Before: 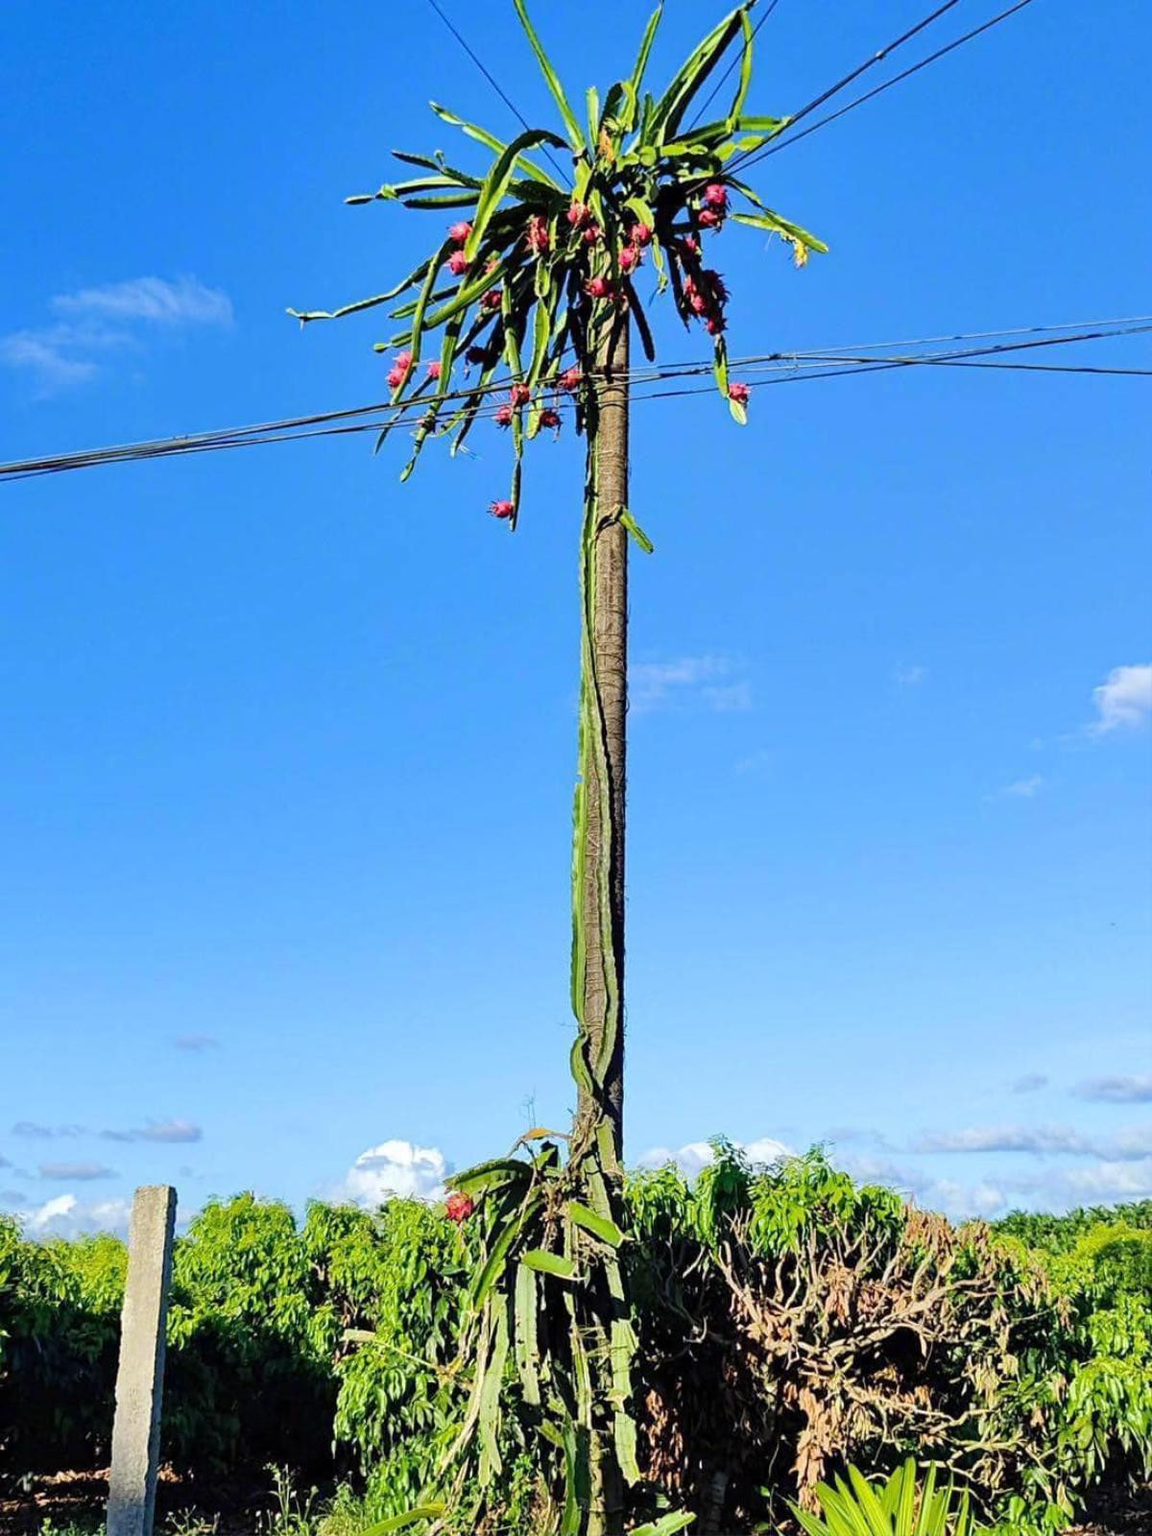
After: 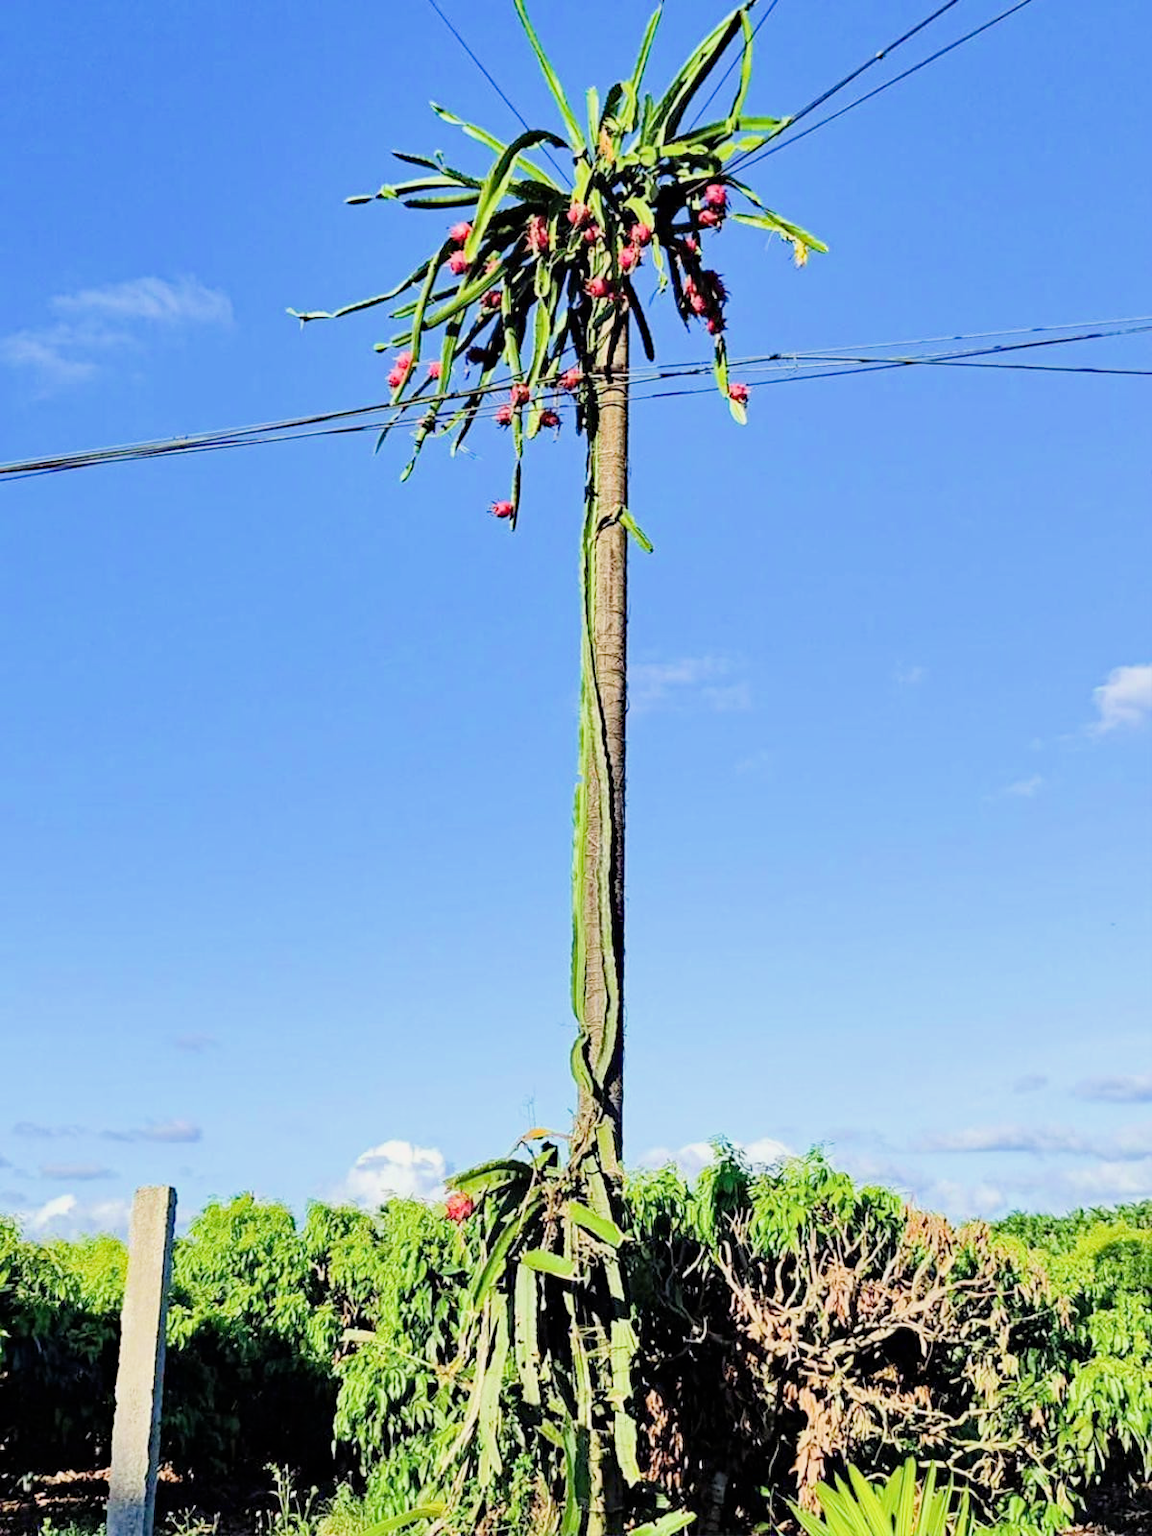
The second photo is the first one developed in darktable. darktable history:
filmic rgb: black relative exposure -7.65 EV, white relative exposure 4.56 EV, hardness 3.61, contrast 0.996
exposure: exposure 1 EV, compensate exposure bias true, compensate highlight preservation false
haze removal: compatibility mode true
